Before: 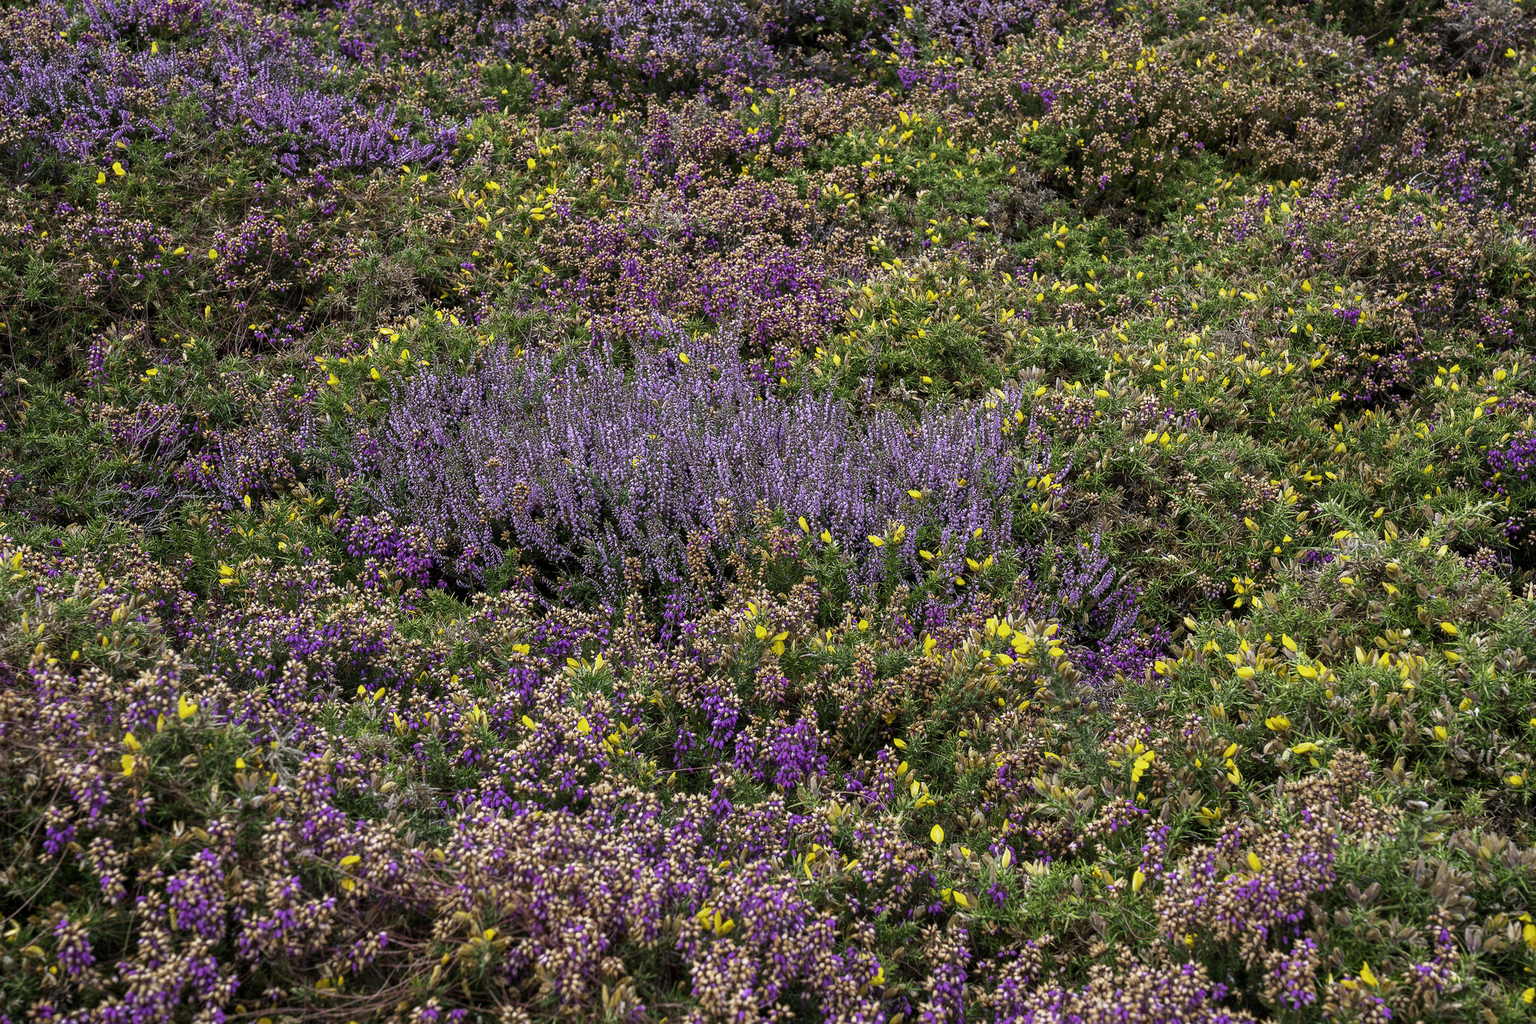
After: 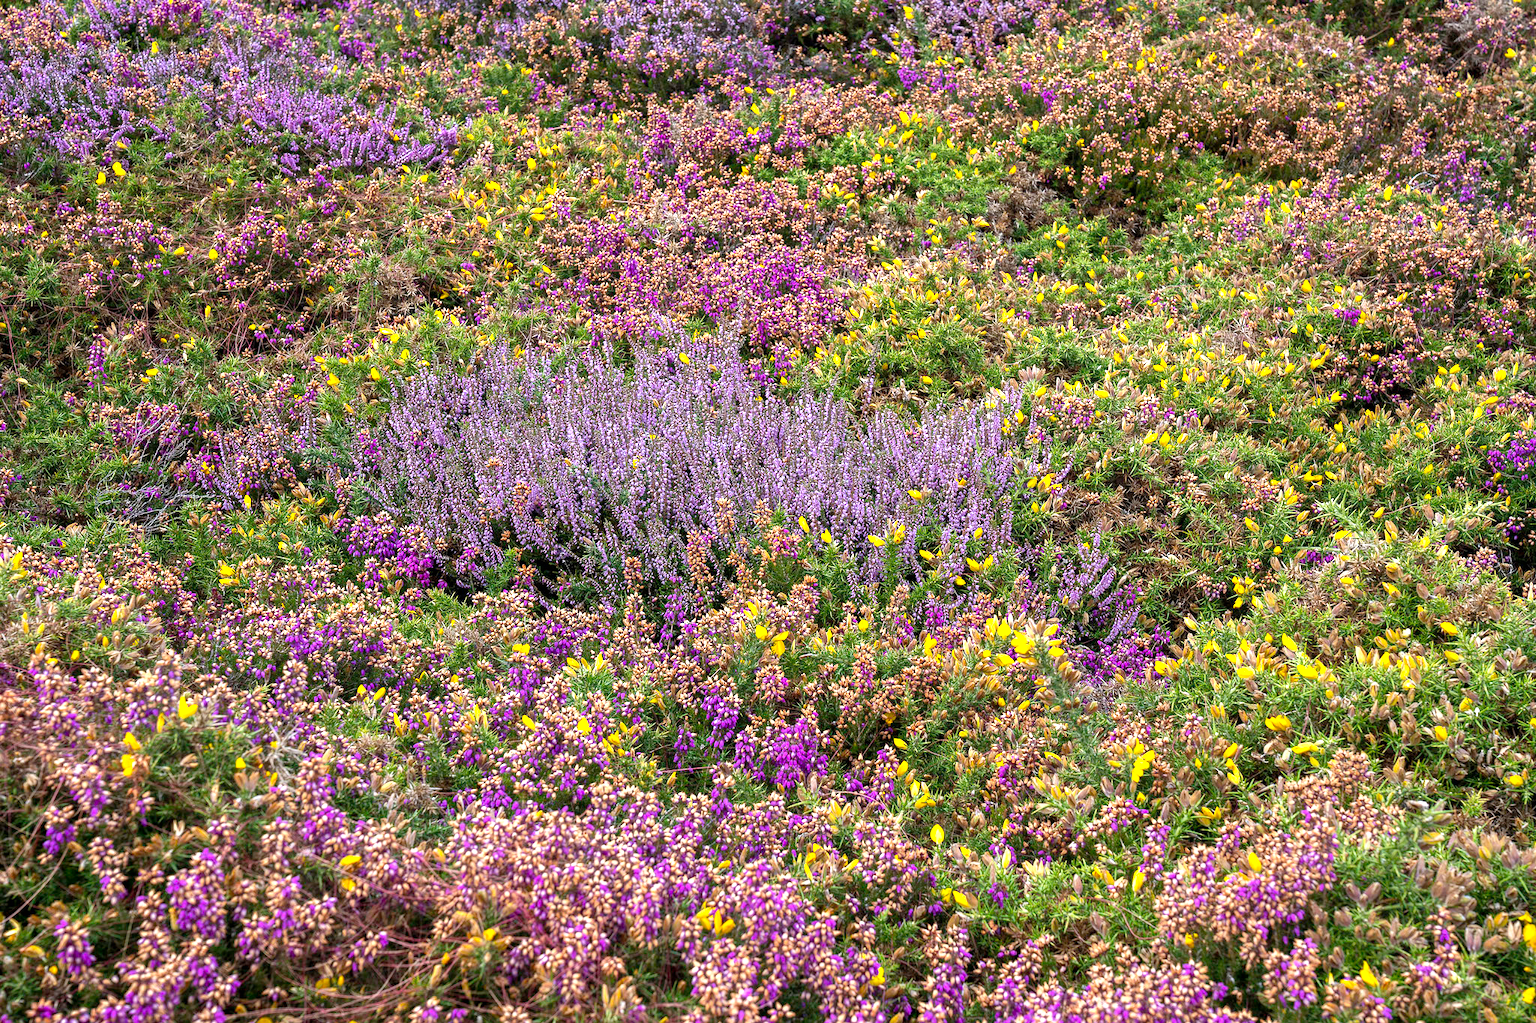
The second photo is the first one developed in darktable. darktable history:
exposure: black level correction 0, exposure 0.696 EV, compensate highlight preservation false
